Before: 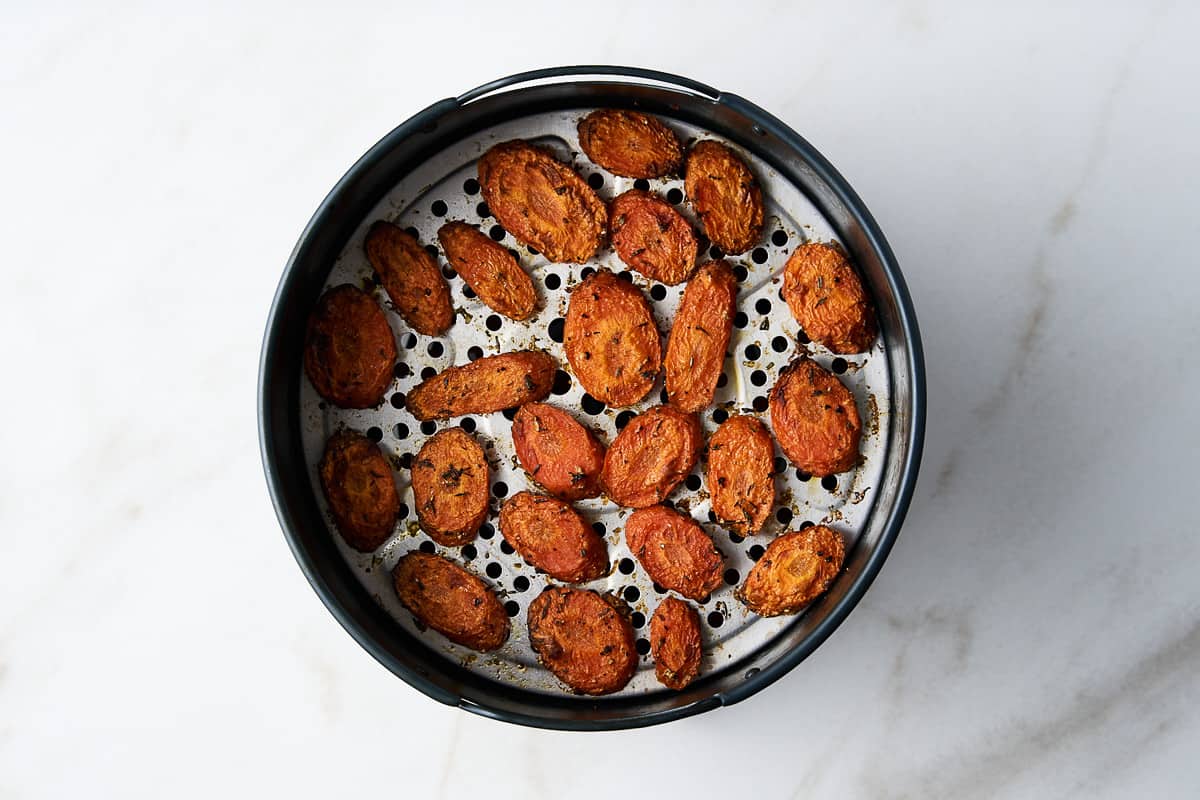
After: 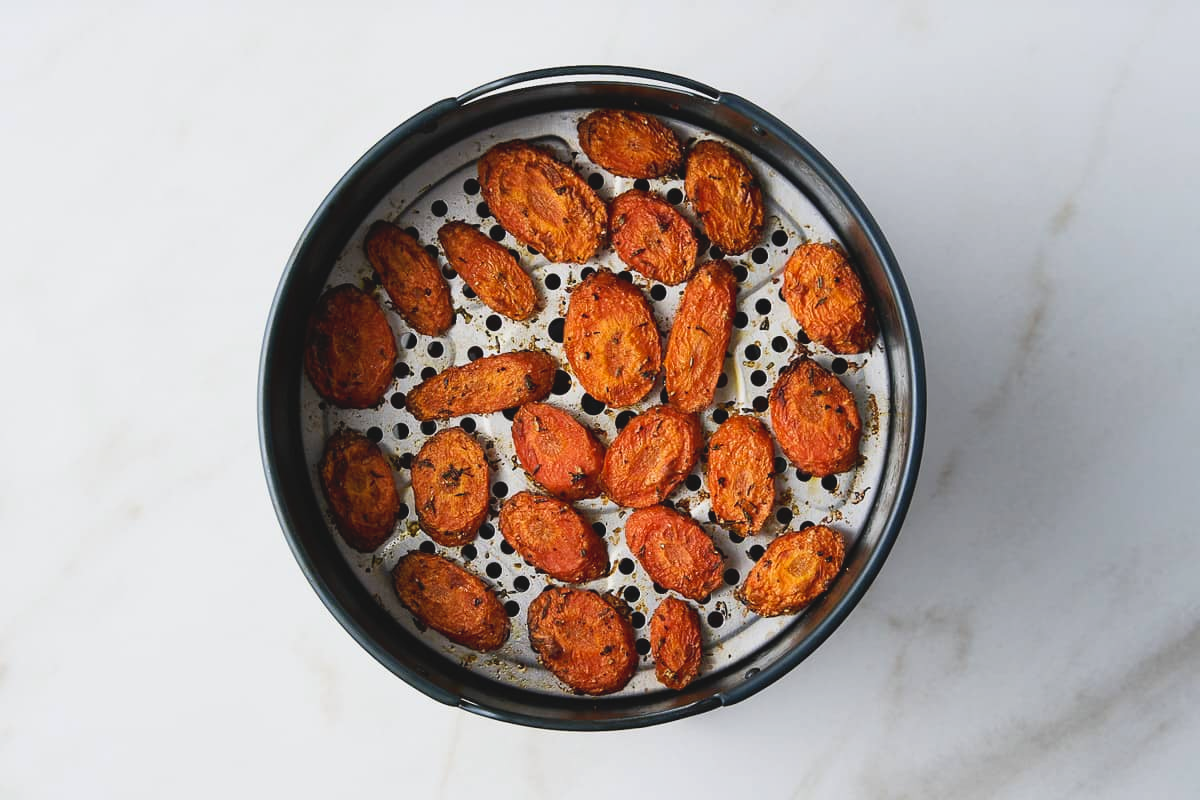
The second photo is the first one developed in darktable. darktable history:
contrast brightness saturation: contrast -0.1, brightness 0.044, saturation 0.079
